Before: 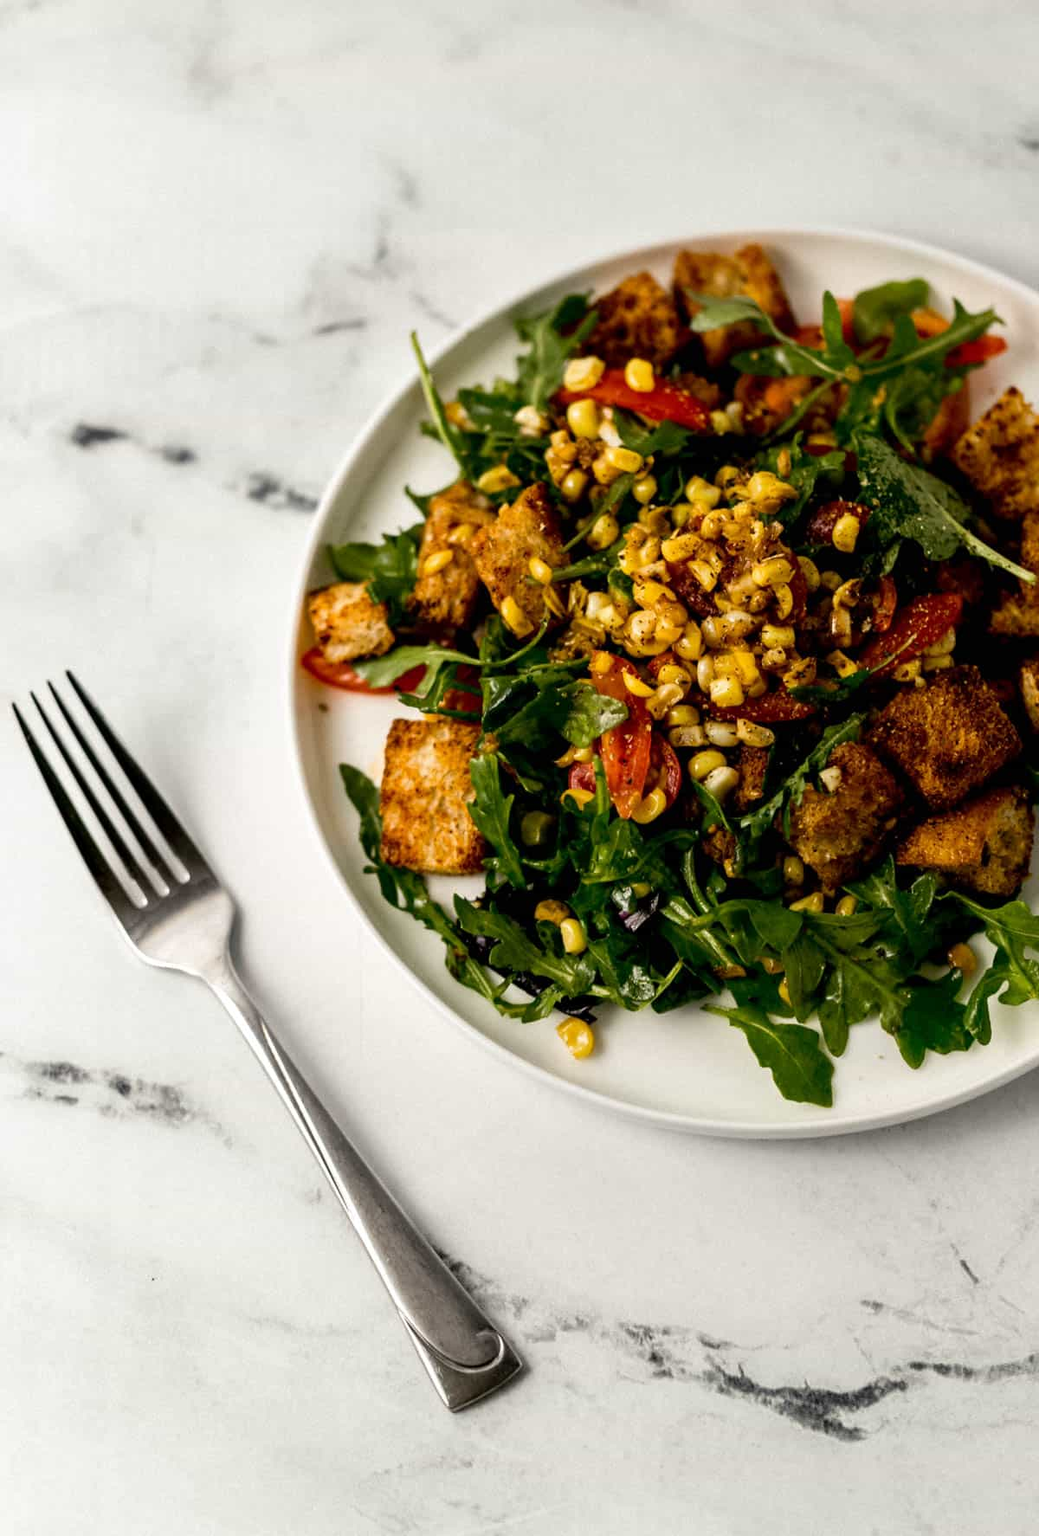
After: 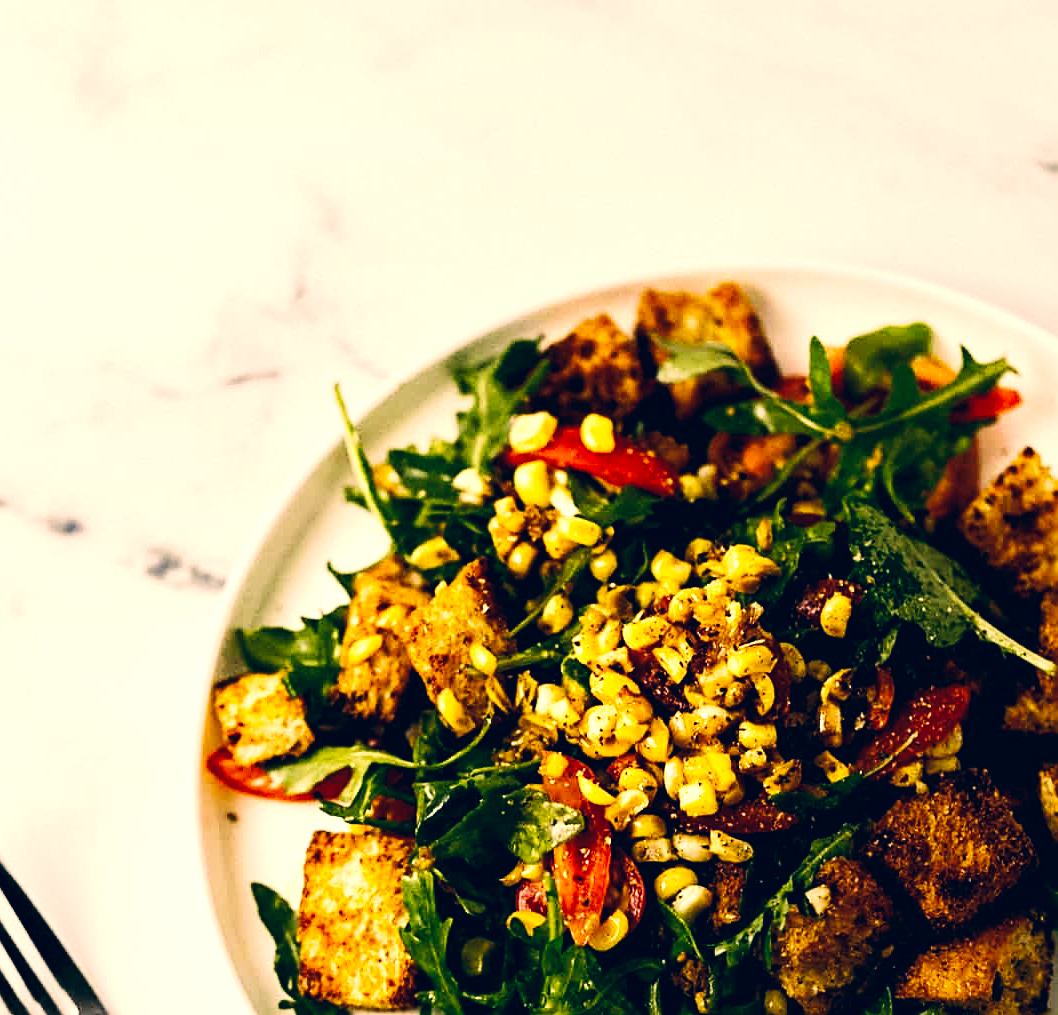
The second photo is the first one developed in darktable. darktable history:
tone equalizer: -8 EV 0.001 EV, -7 EV -0.002 EV, -6 EV 0.002 EV, -5 EV -0.03 EV, -4 EV -0.116 EV, -3 EV -0.169 EV, -2 EV 0.24 EV, -1 EV 0.702 EV, +0 EV 0.493 EV
white balance: red 1, blue 1
rotate and perspective: automatic cropping original format, crop left 0, crop top 0
sharpen: on, module defaults
crop and rotate: left 11.812%, bottom 42.776%
velvia: on, module defaults
base curve: curves: ch0 [(0, 0) (0.032, 0.025) (0.121, 0.166) (0.206, 0.329) (0.605, 0.79) (1, 1)], preserve colors none
color correction: highlights a* 10.32, highlights b* 14.66, shadows a* -9.59, shadows b* -15.02
